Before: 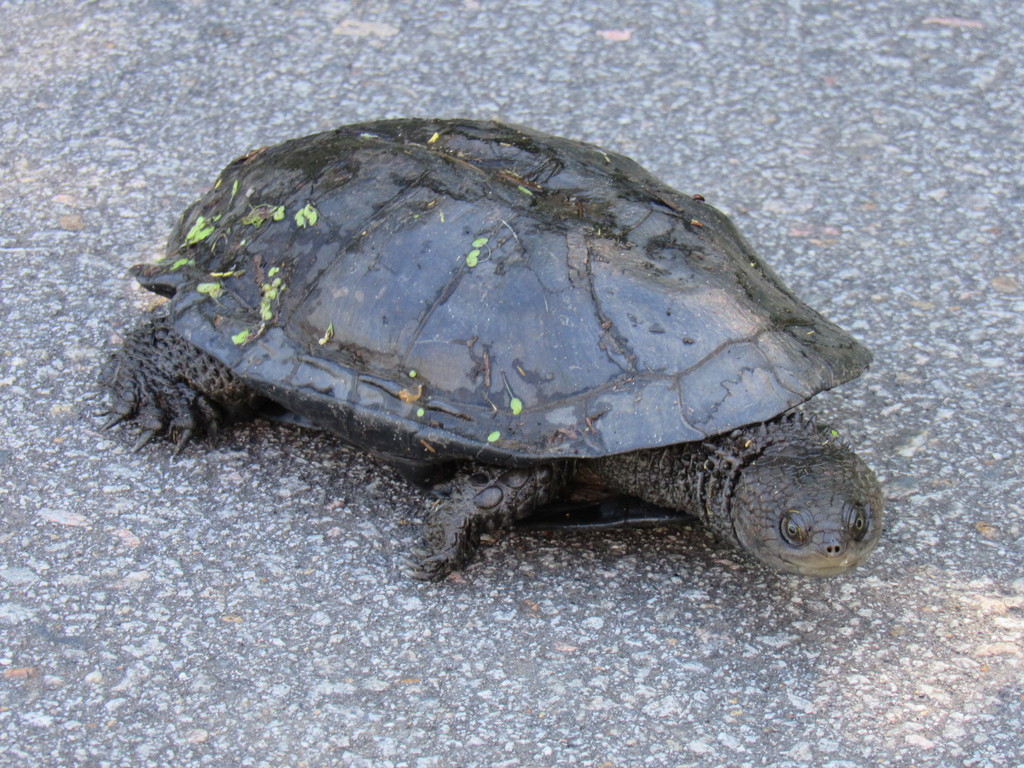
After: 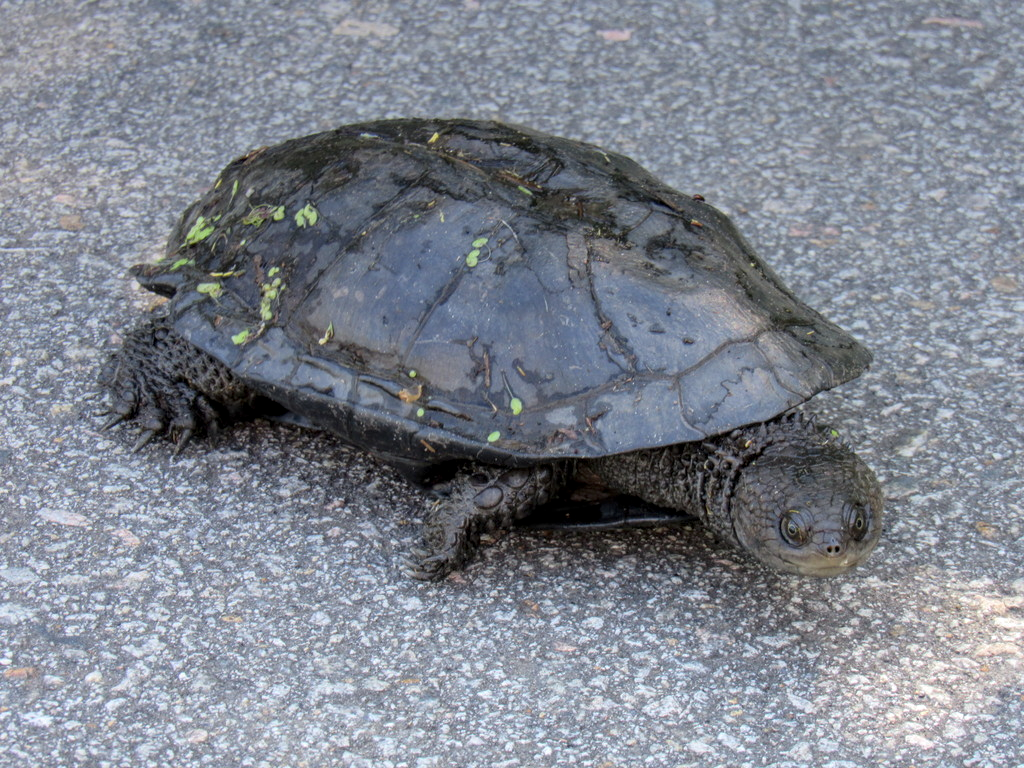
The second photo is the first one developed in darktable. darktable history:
local contrast: on, module defaults
graduated density: on, module defaults
